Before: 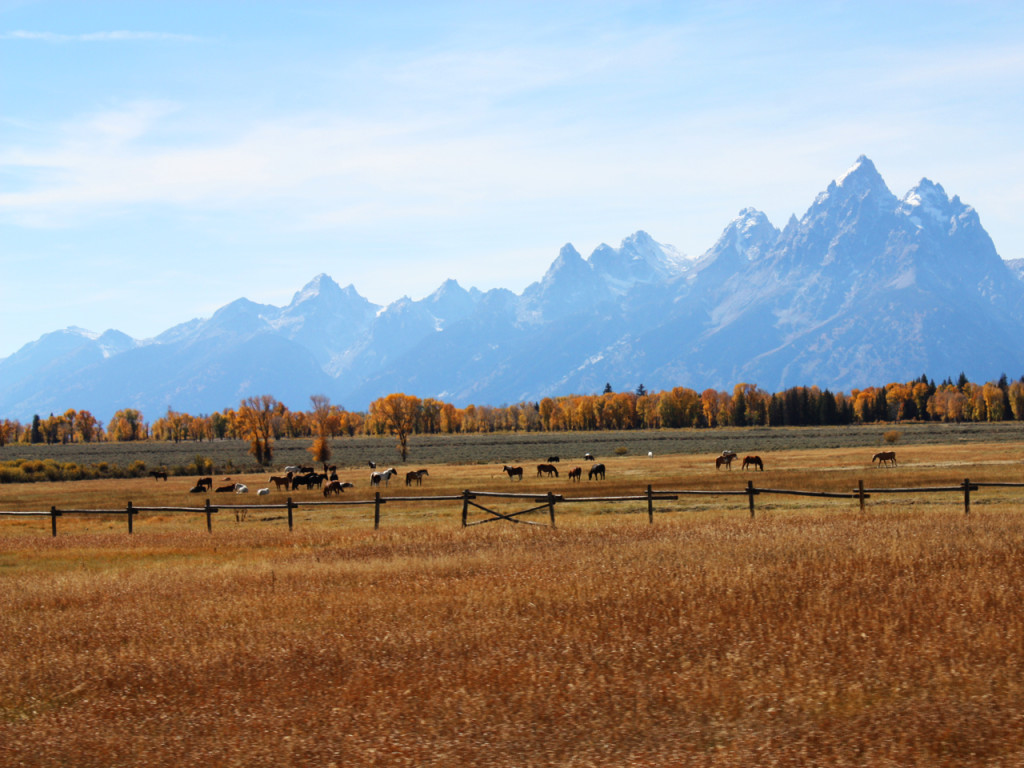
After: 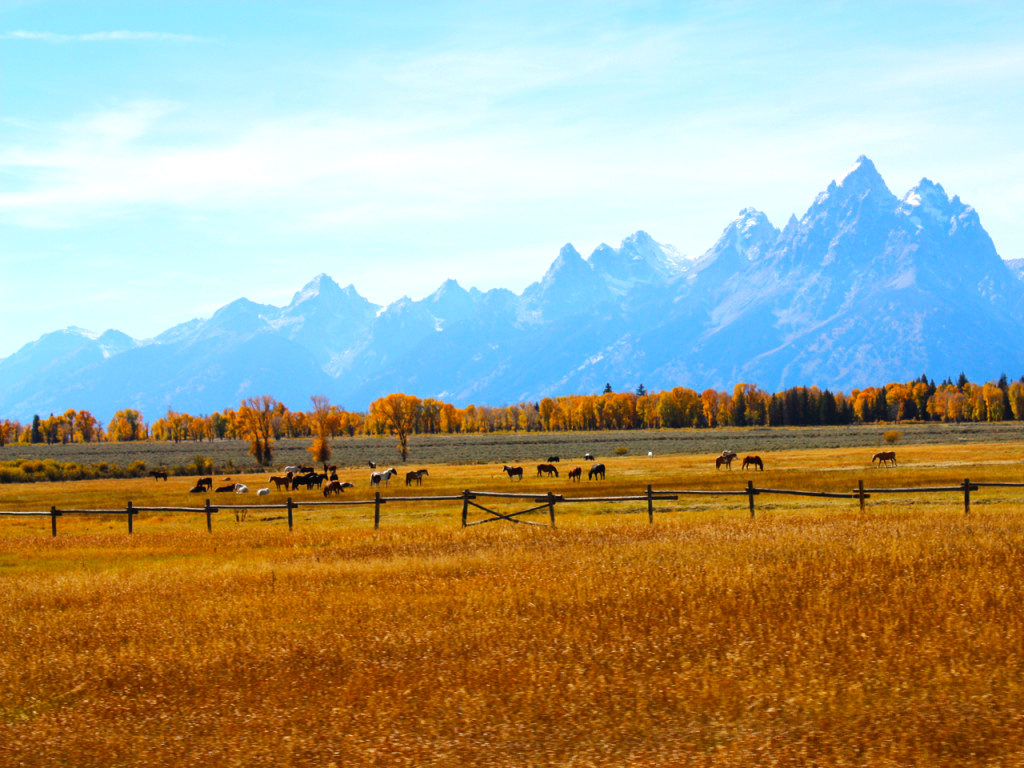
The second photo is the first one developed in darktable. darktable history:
color balance rgb: perceptual saturation grading › global saturation 25%, perceptual brilliance grading › mid-tones 10%, perceptual brilliance grading › shadows 15%, global vibrance 20%
white balance: emerald 1
levels: levels [0, 0.474, 0.947]
